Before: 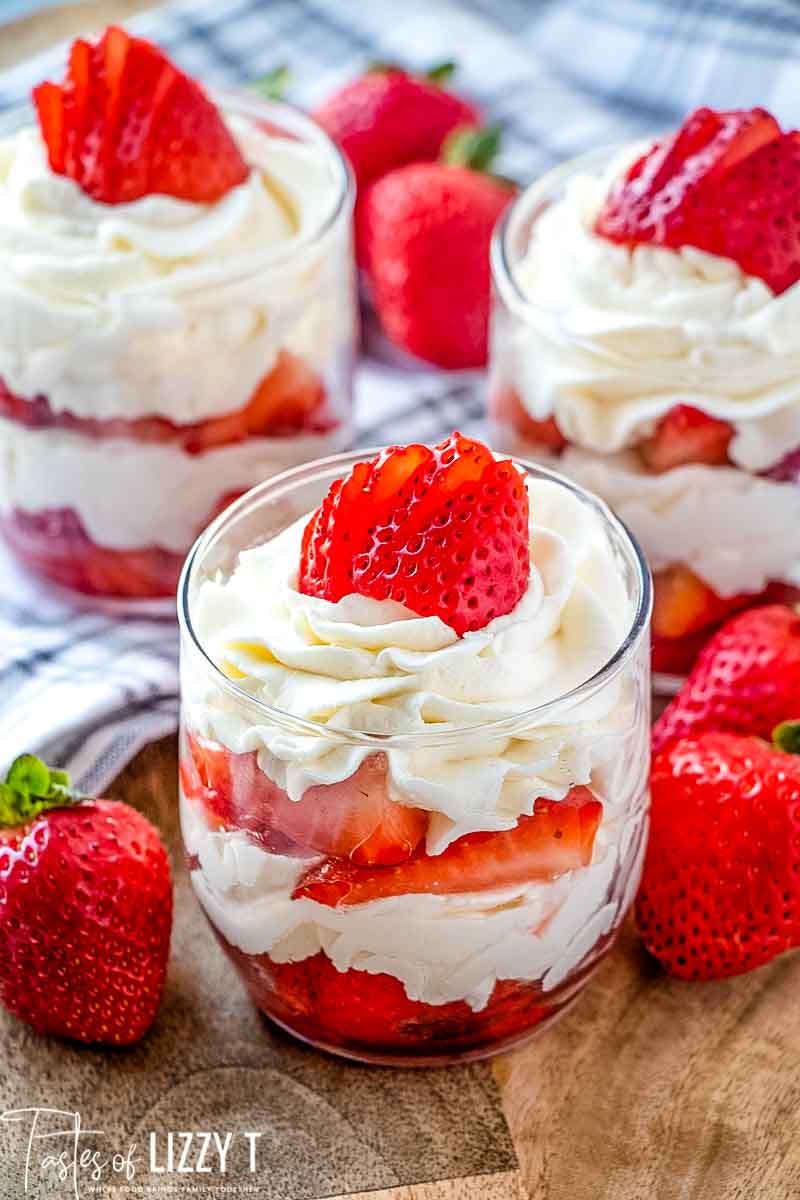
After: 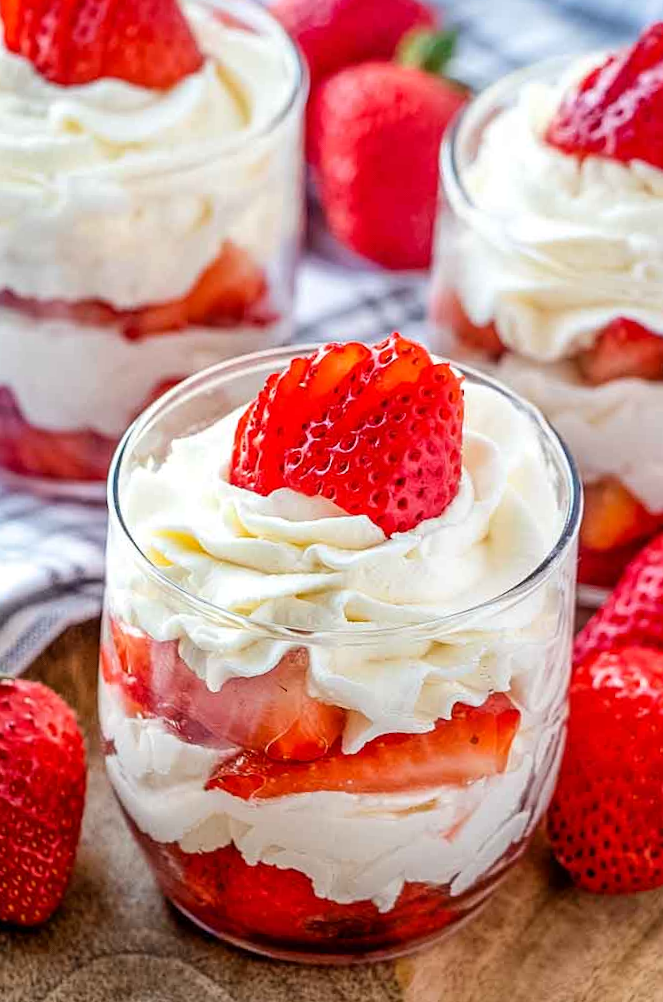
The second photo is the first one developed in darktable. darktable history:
crop and rotate: angle -3.24°, left 5.437%, top 5.172%, right 4.657%, bottom 4.338%
